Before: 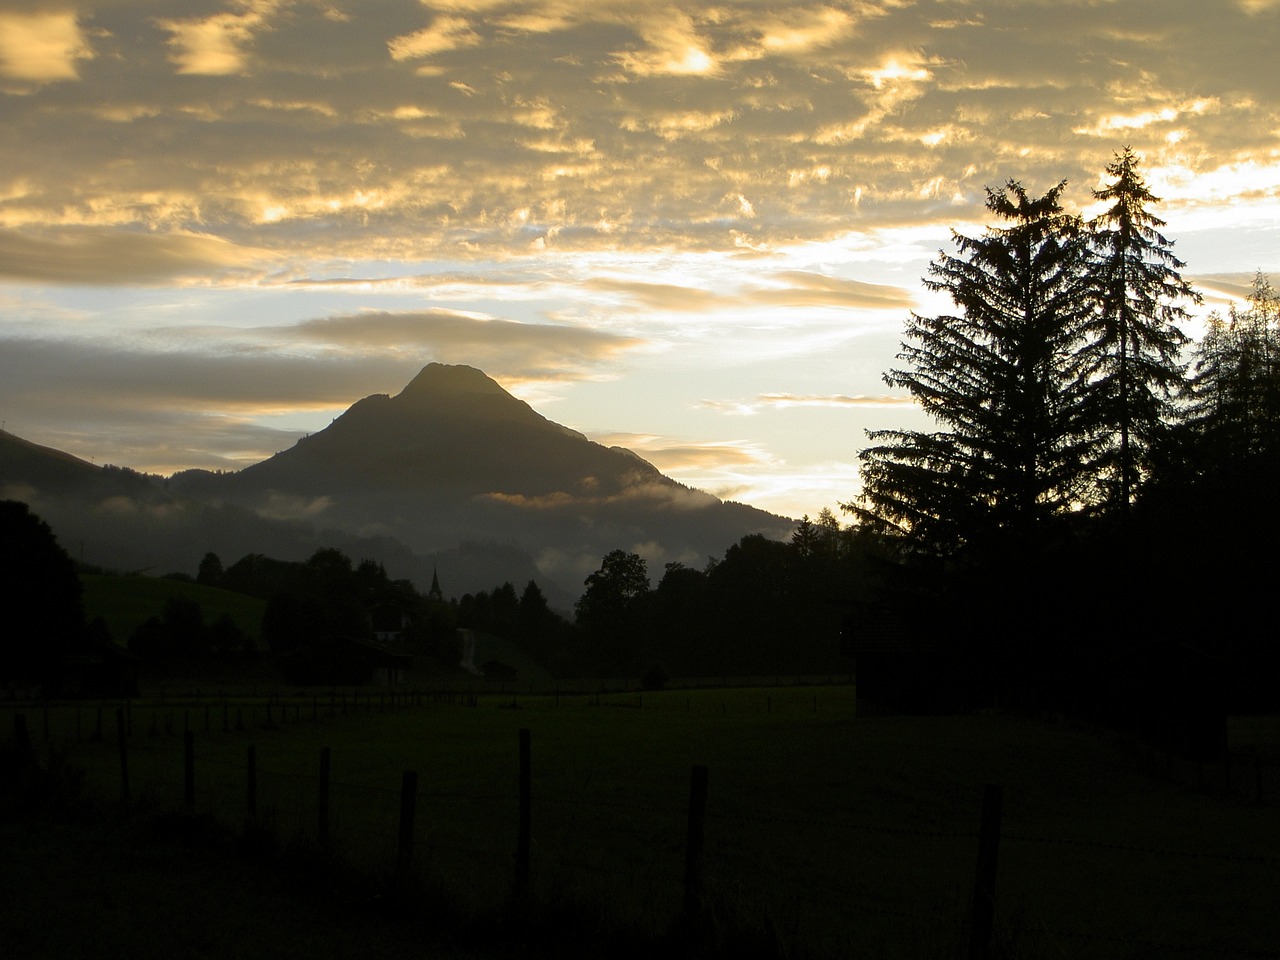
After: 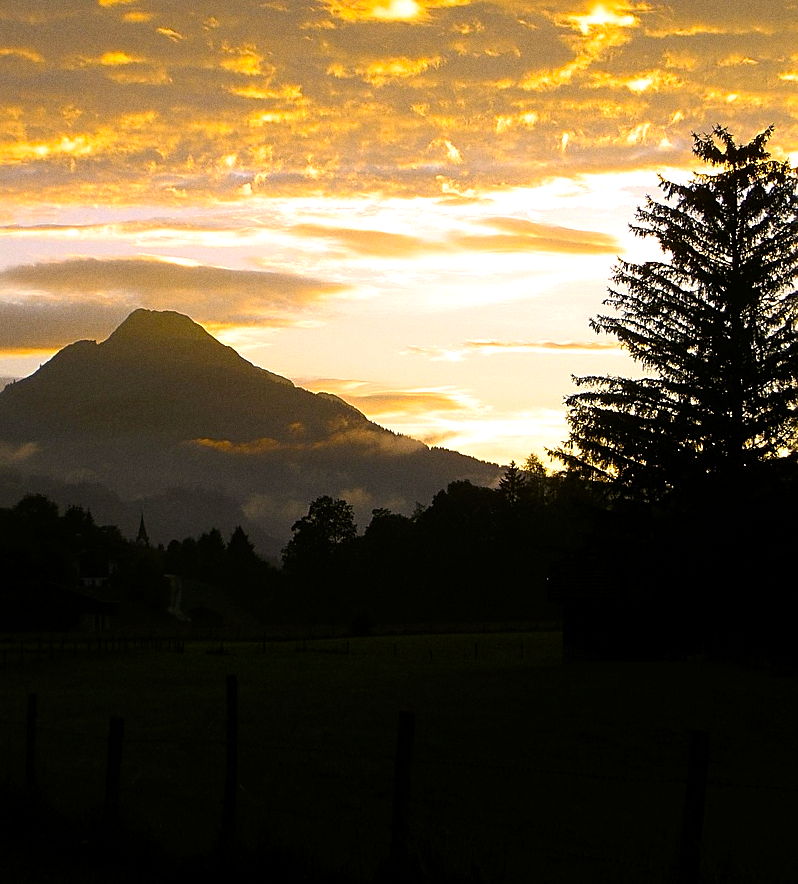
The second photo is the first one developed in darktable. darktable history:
crop and rotate: left 22.918%, top 5.629%, right 14.711%, bottom 2.247%
sharpen: on, module defaults
color correction: highlights a* 14.52, highlights b* 4.84
tone equalizer: -7 EV 0.13 EV, smoothing diameter 25%, edges refinement/feathering 10, preserve details guided filter
color balance rgb: linear chroma grading › global chroma 50%, perceptual saturation grading › global saturation 2.34%, global vibrance 6.64%, contrast 12.71%, saturation formula JzAzBz (2021)
grain: coarseness 0.09 ISO
